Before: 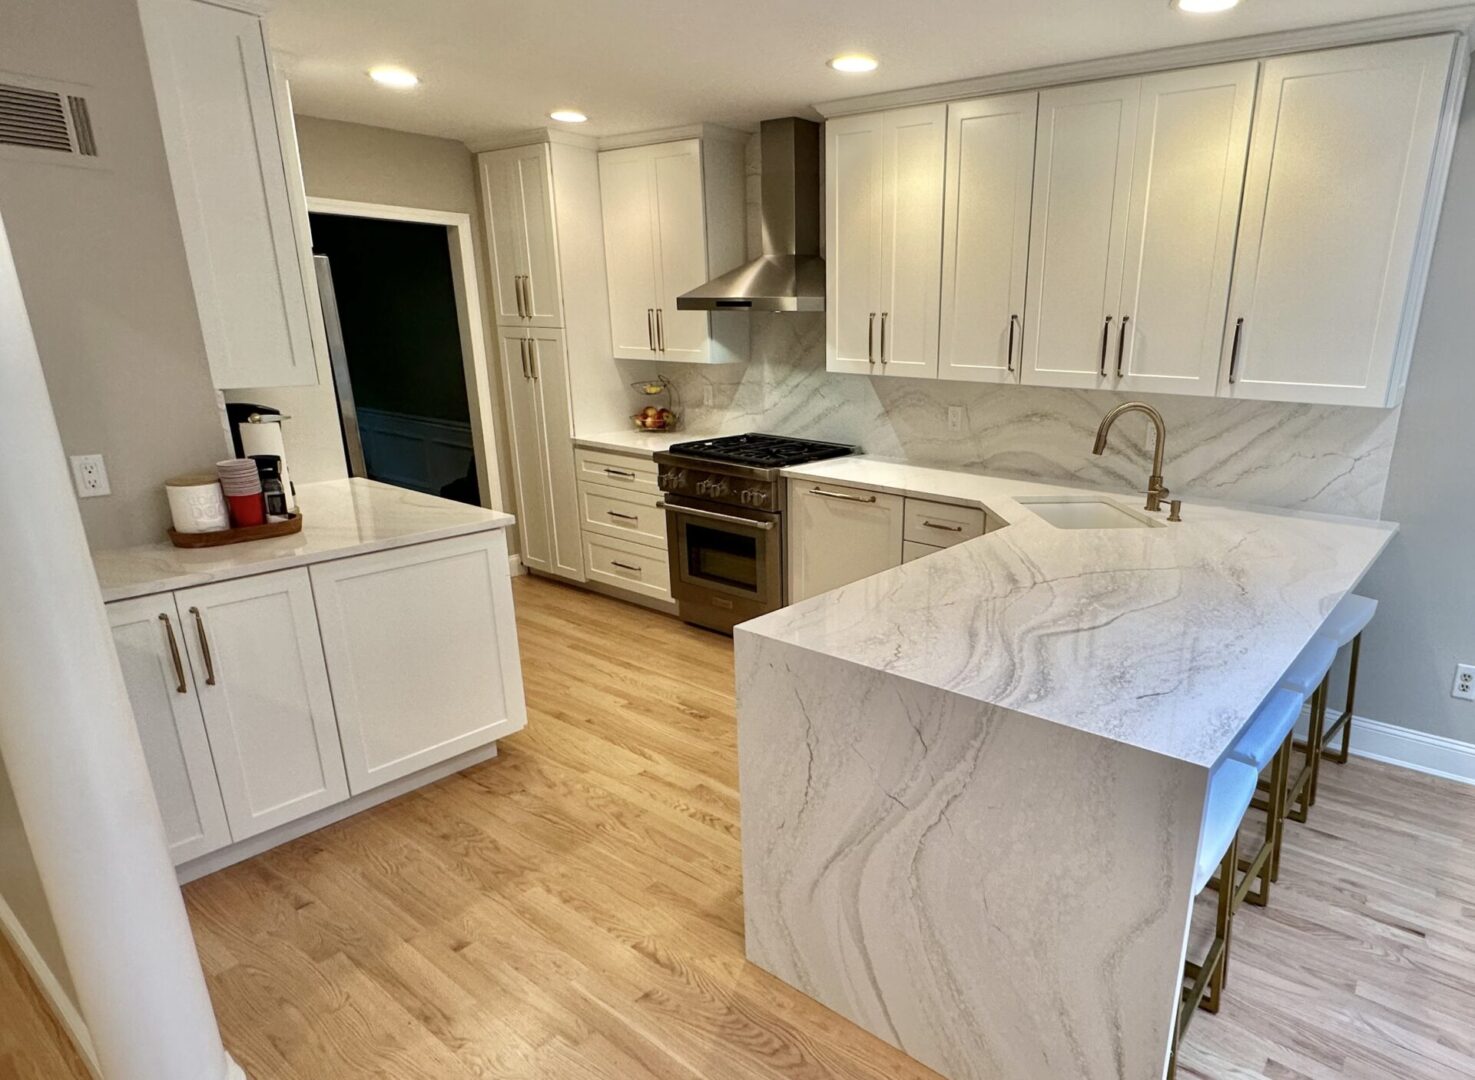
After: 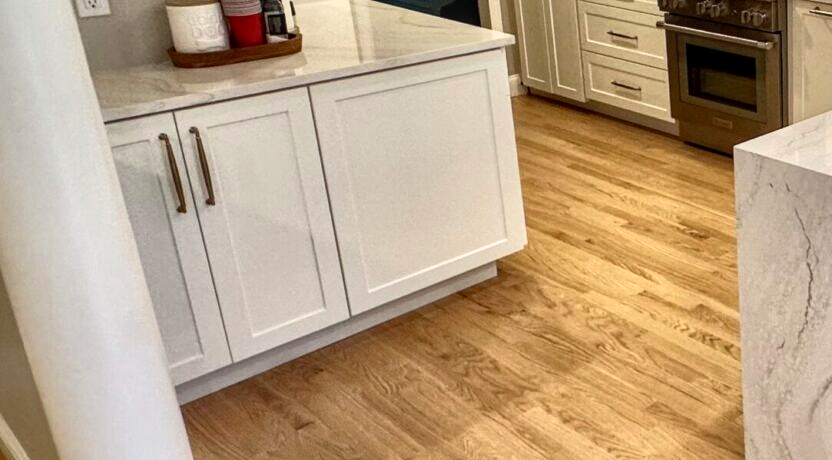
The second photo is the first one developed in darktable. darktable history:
local contrast: on, module defaults
crop: top 44.483%, right 43.593%, bottom 12.892%
base curve: curves: ch0 [(0, 0) (0.257, 0.25) (0.482, 0.586) (0.757, 0.871) (1, 1)]
